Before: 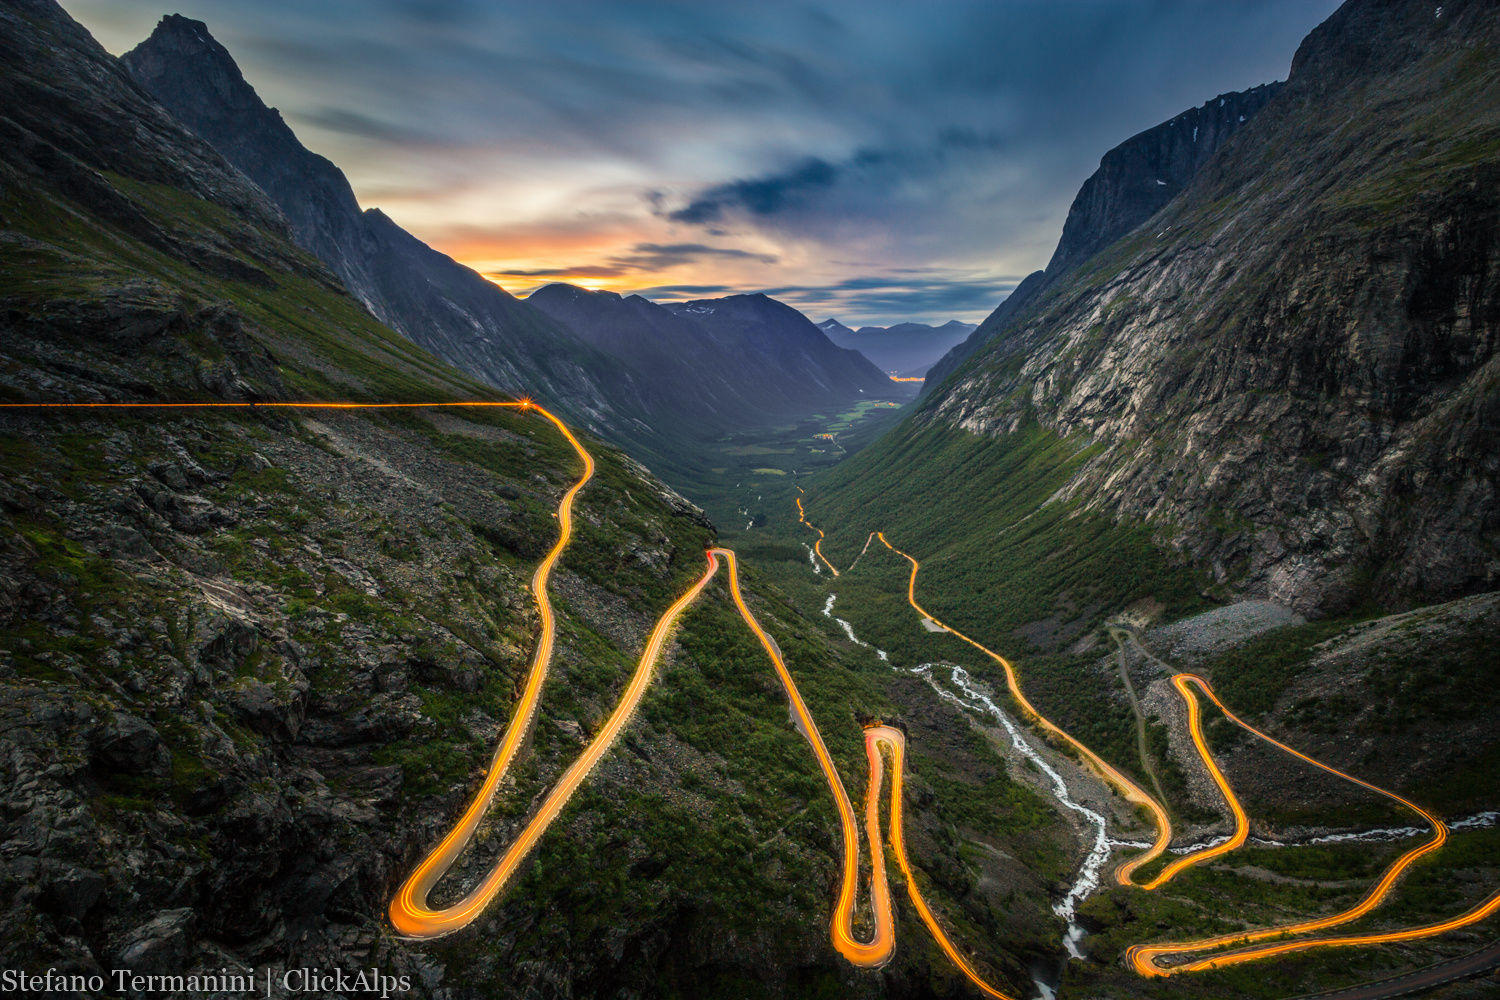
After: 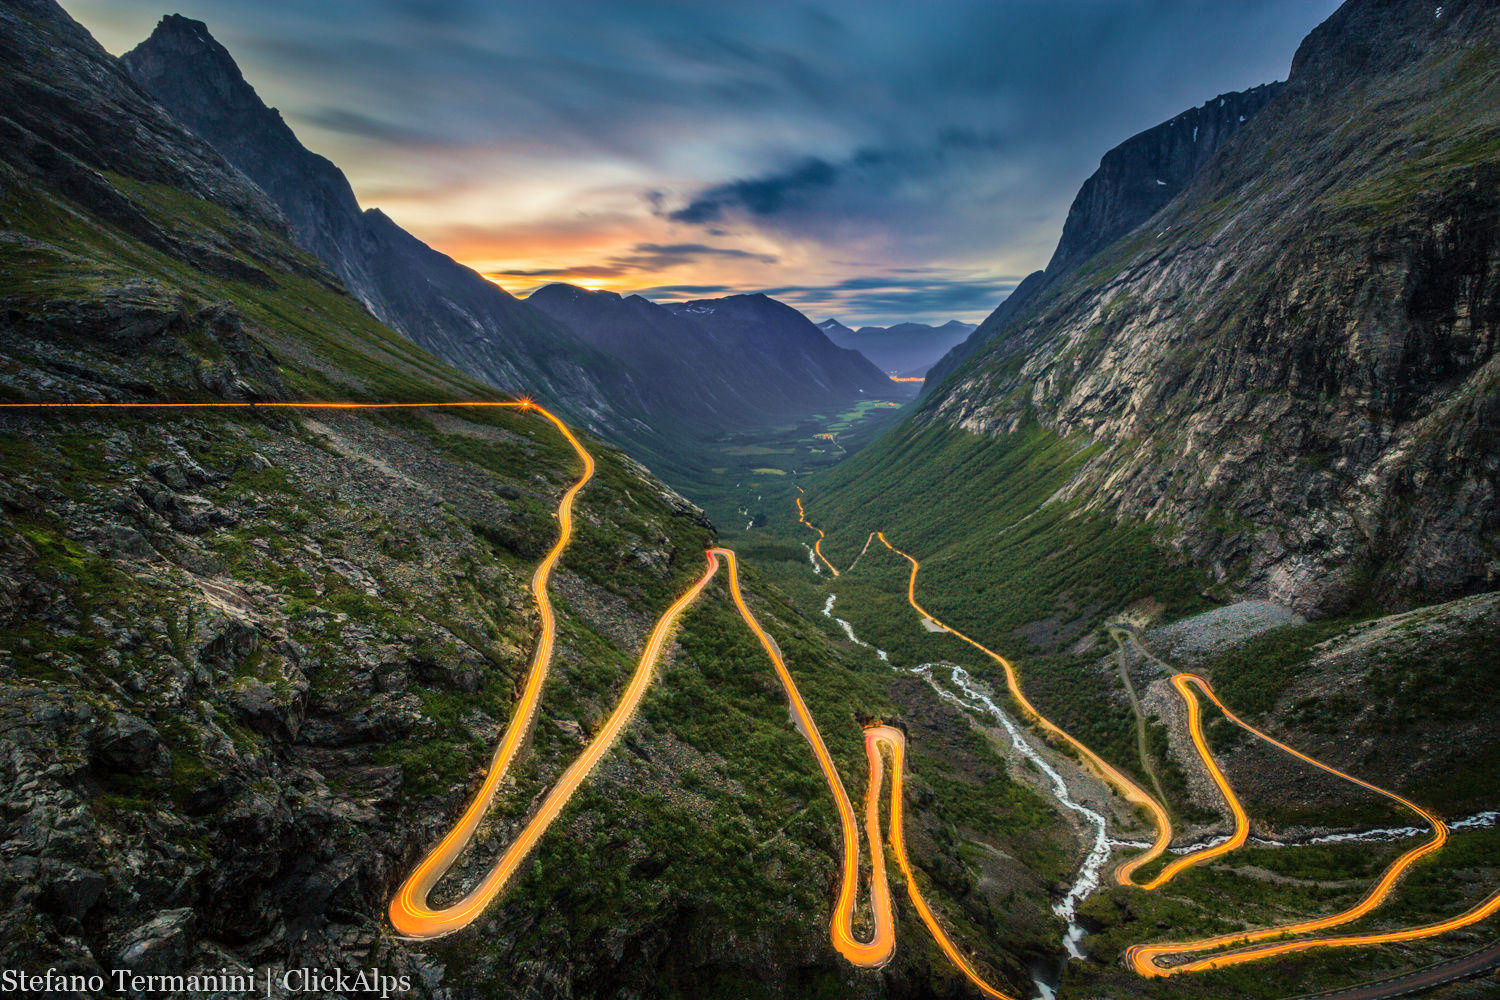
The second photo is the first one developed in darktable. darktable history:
shadows and highlights: shadows 43.71, white point adjustment -1.46, soften with gaussian
tone equalizer: on, module defaults
velvia: on, module defaults
